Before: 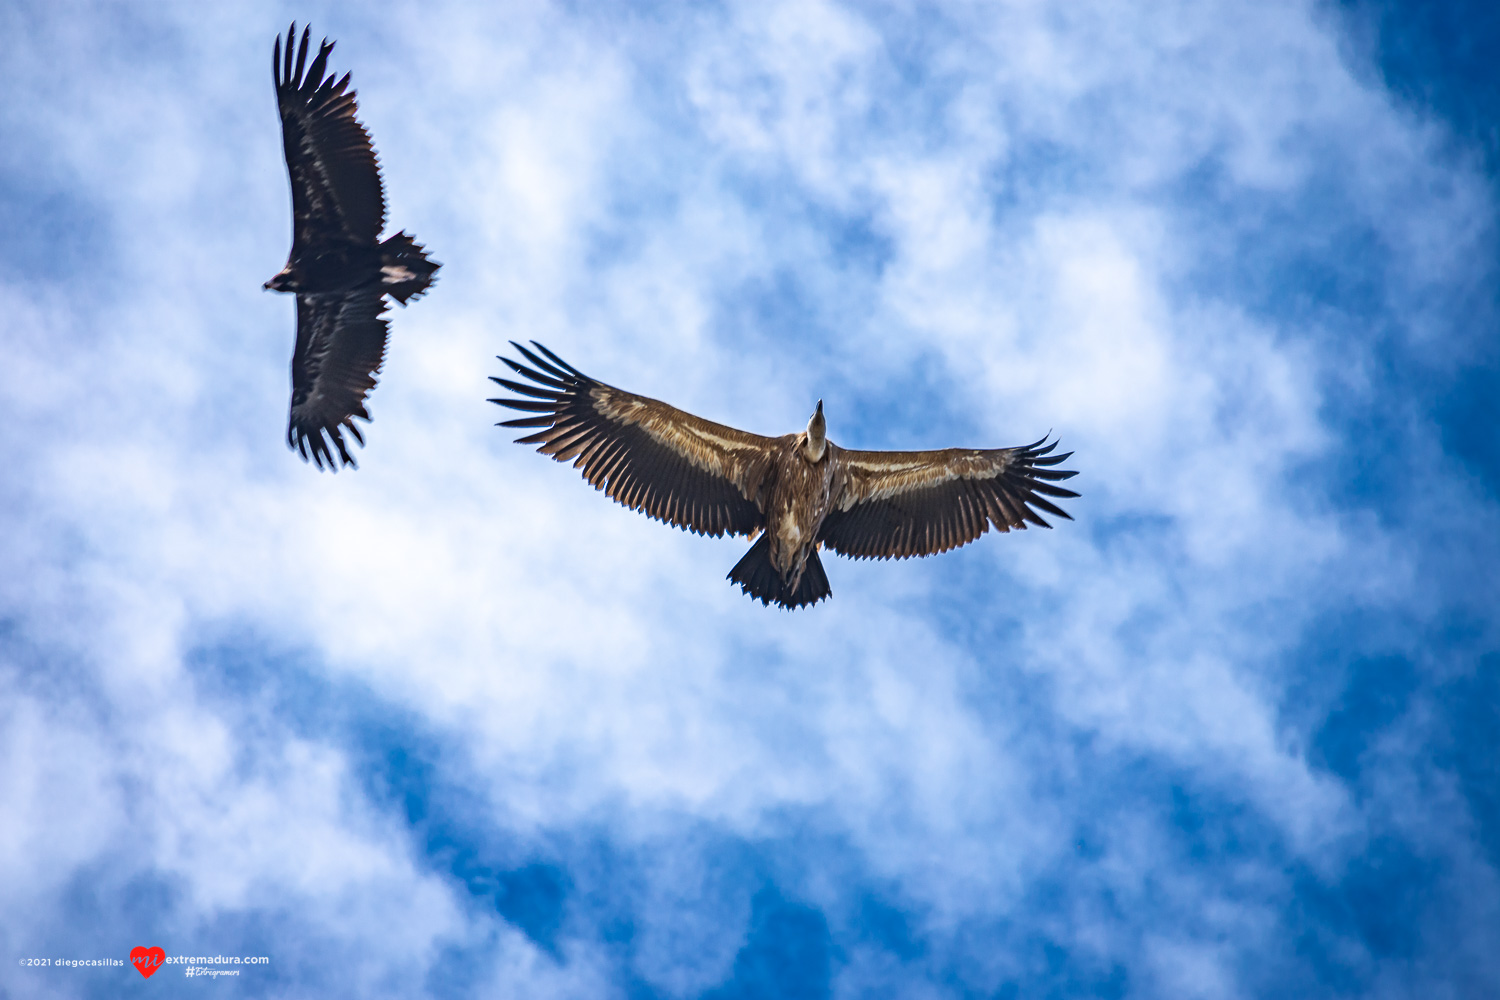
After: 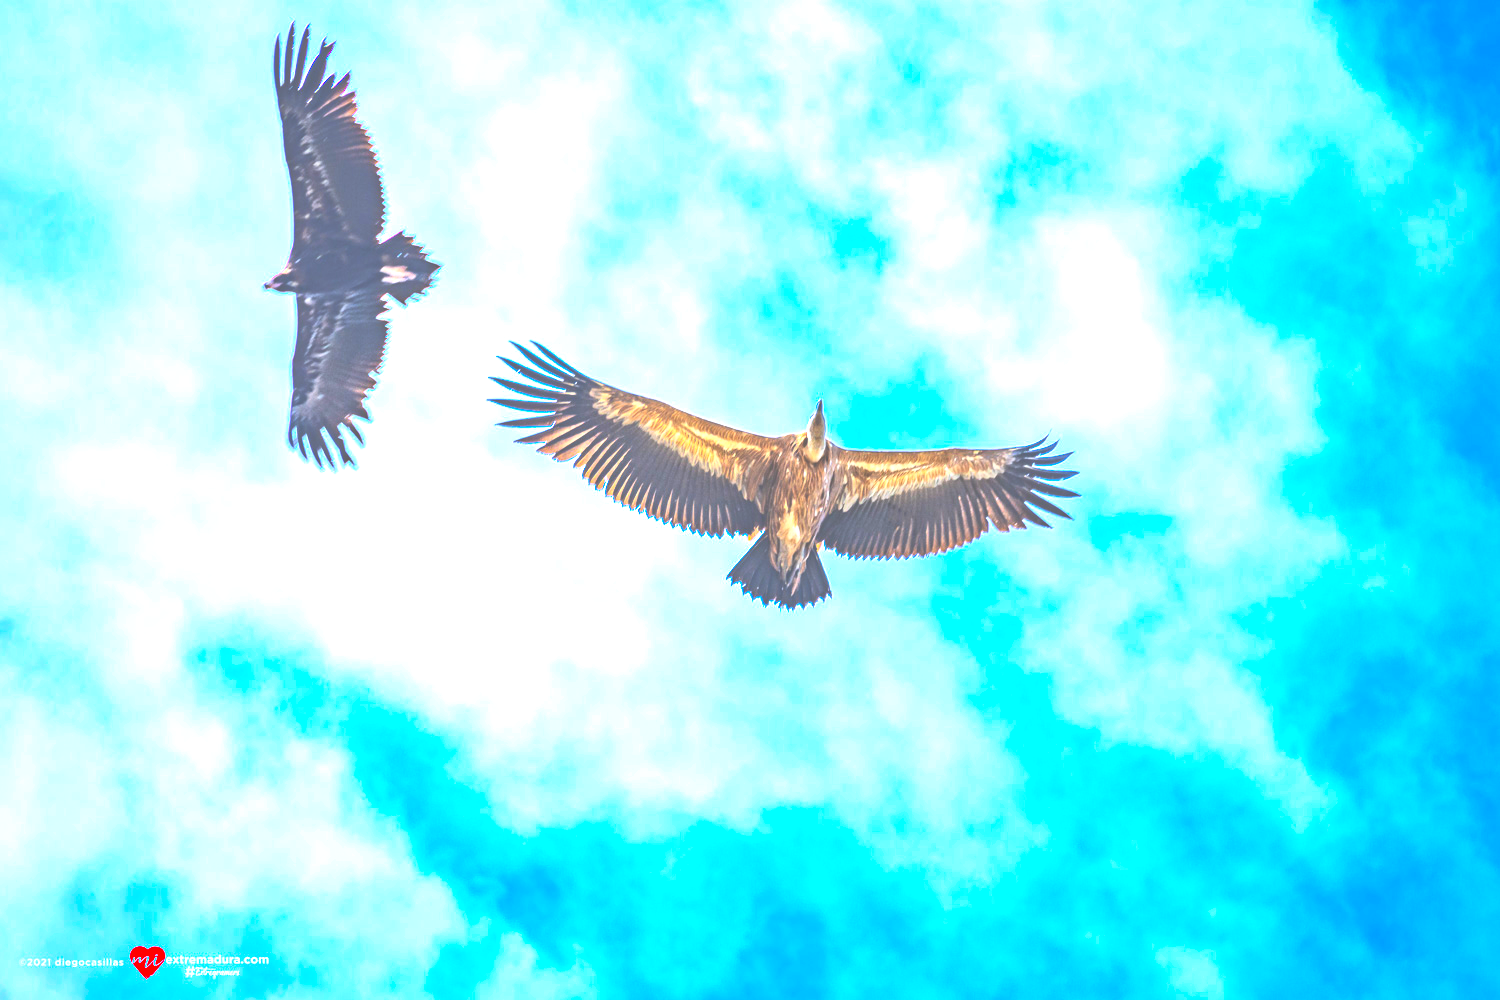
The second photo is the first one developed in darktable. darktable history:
local contrast: detail 109%
exposure: black level correction -0.023, exposure 1.395 EV, compensate highlight preservation false
contrast brightness saturation: contrast 0.203, brightness 0.2, saturation 0.805
